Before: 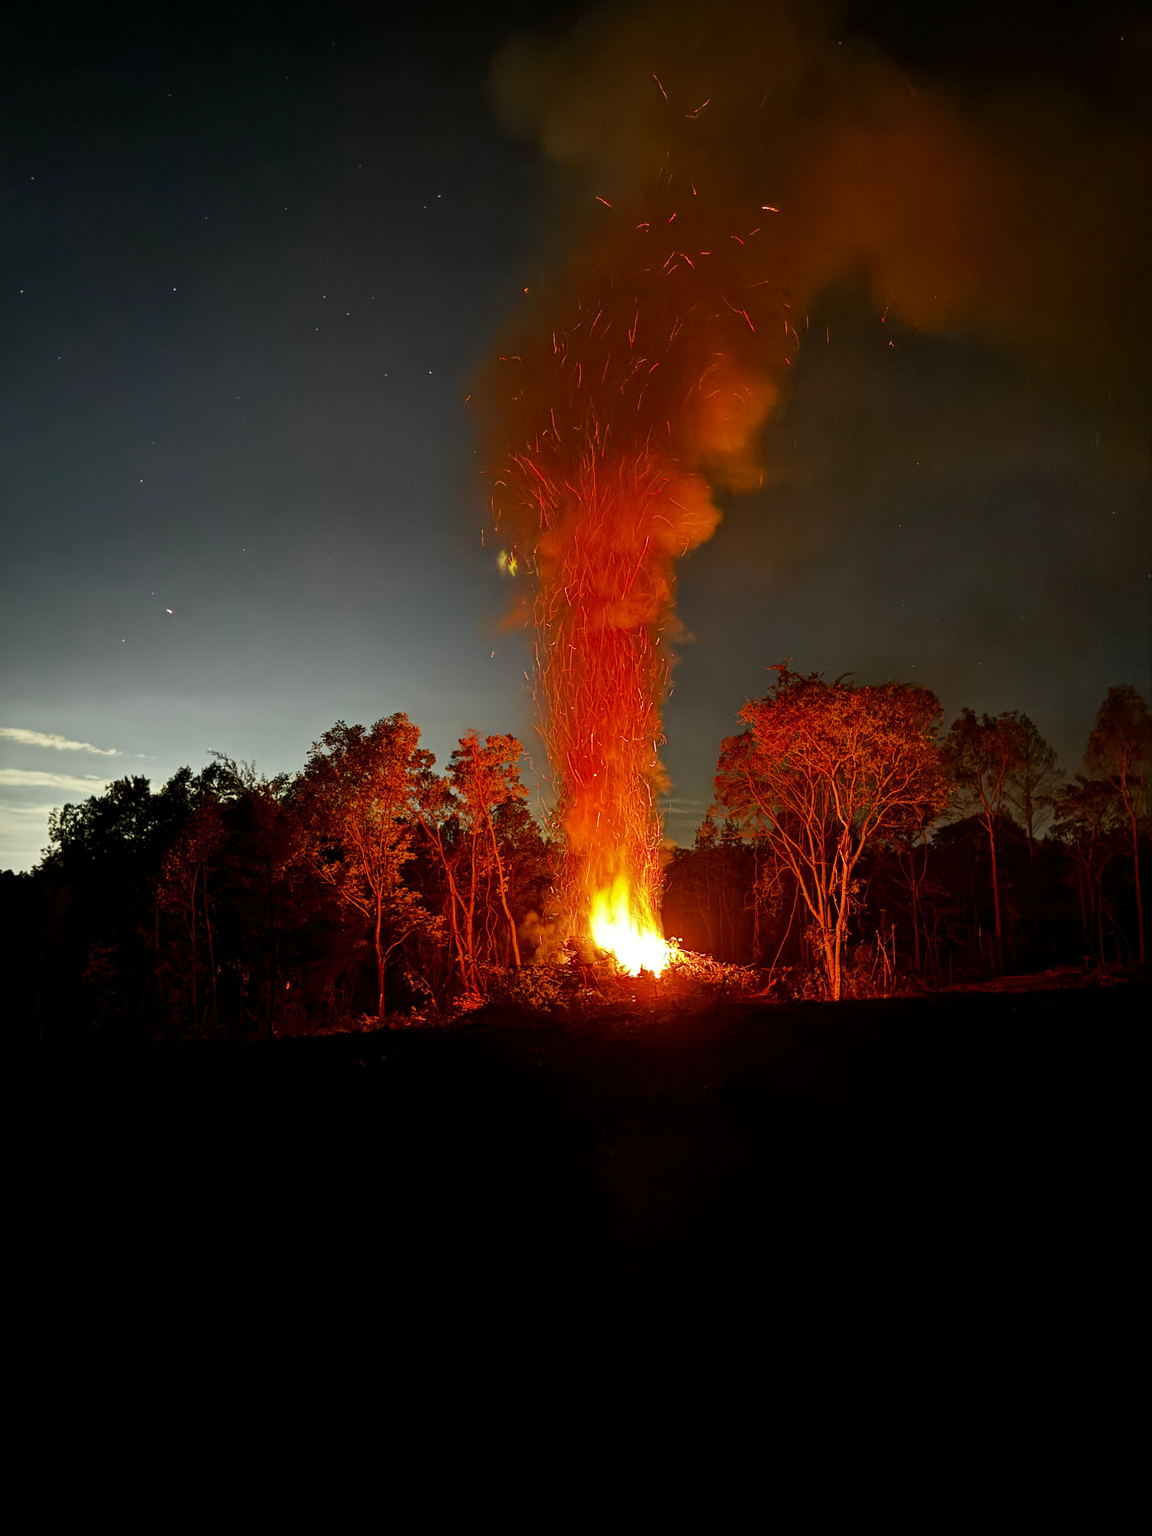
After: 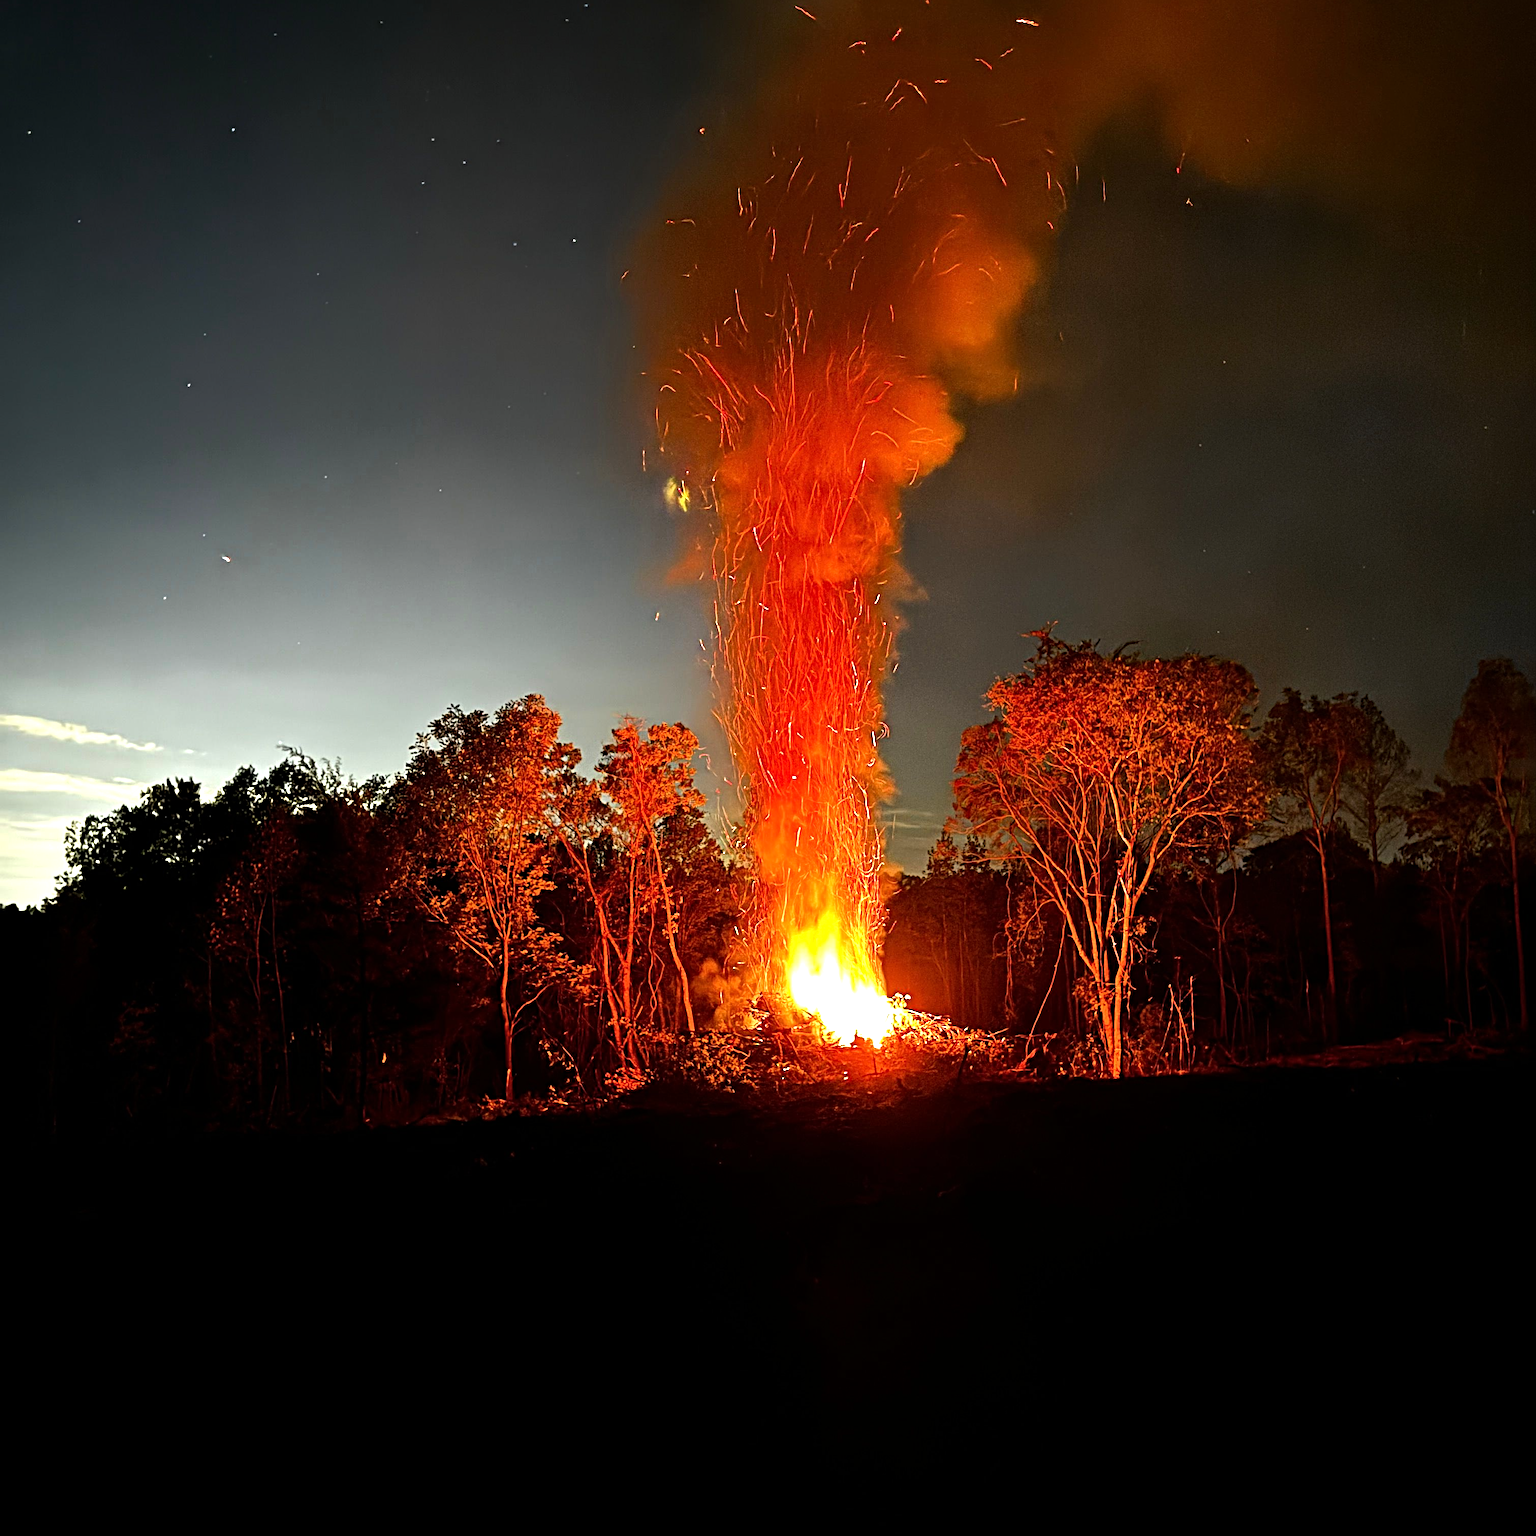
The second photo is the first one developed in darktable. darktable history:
crop and rotate: top 12.529%, bottom 12.475%
tone equalizer: -8 EV -0.786 EV, -7 EV -0.731 EV, -6 EV -0.587 EV, -5 EV -0.391 EV, -3 EV 0.368 EV, -2 EV 0.6 EV, -1 EV 0.694 EV, +0 EV 0.743 EV, luminance estimator HSV value / RGB max
sharpen: radius 4.929
exposure: exposure 0.202 EV, compensate exposure bias true, compensate highlight preservation false
